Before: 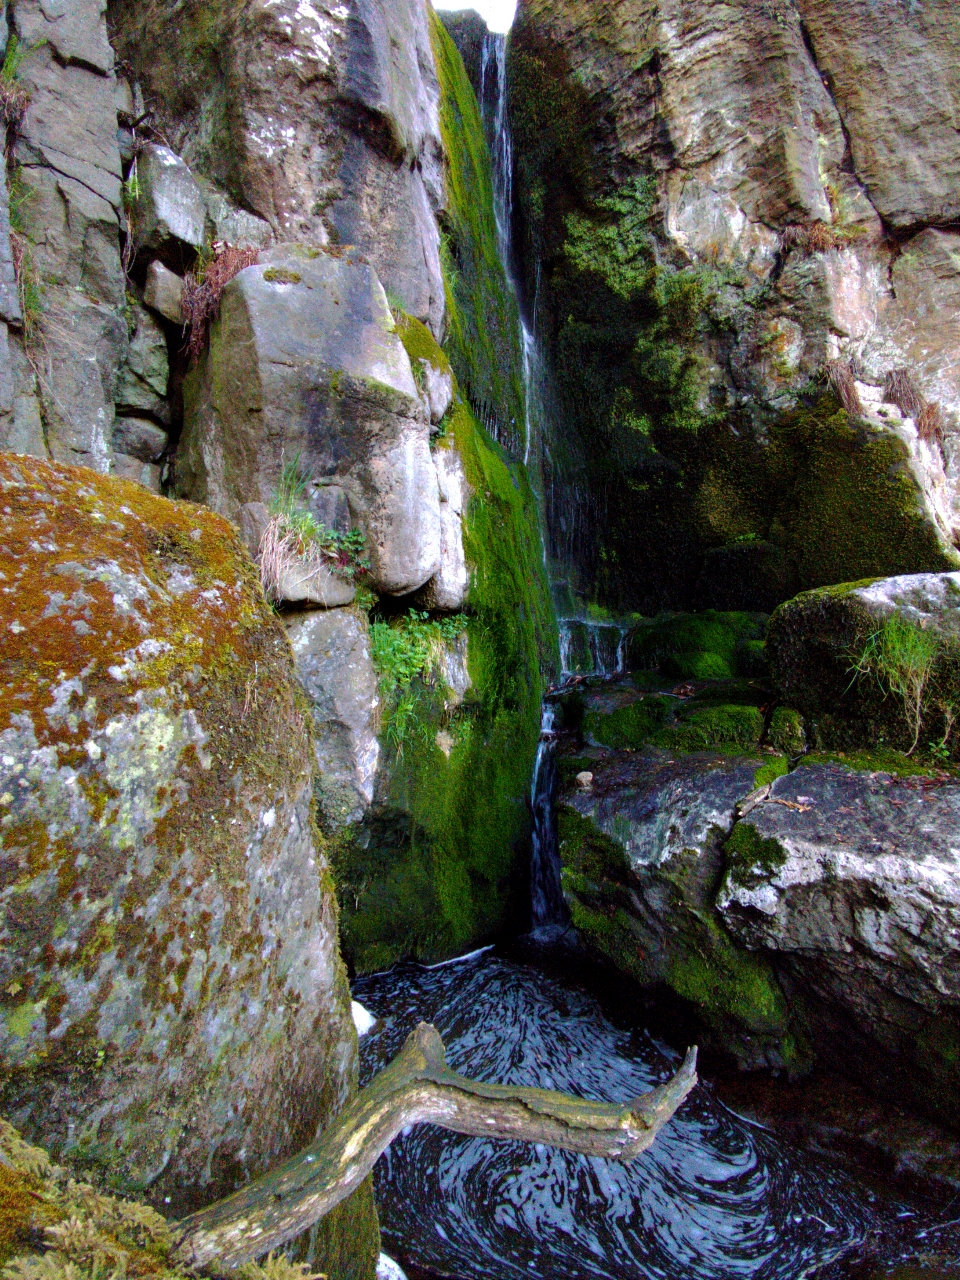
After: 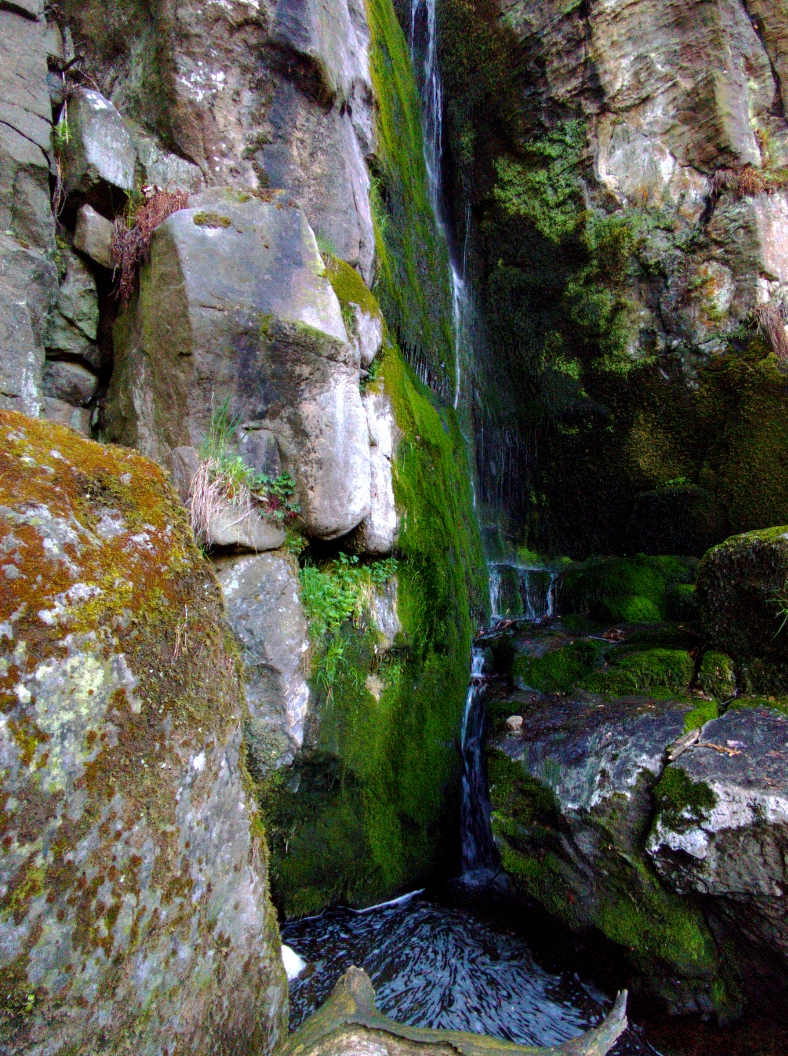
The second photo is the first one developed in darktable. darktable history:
crop and rotate: left 7.327%, top 4.428%, right 10.563%, bottom 13.03%
